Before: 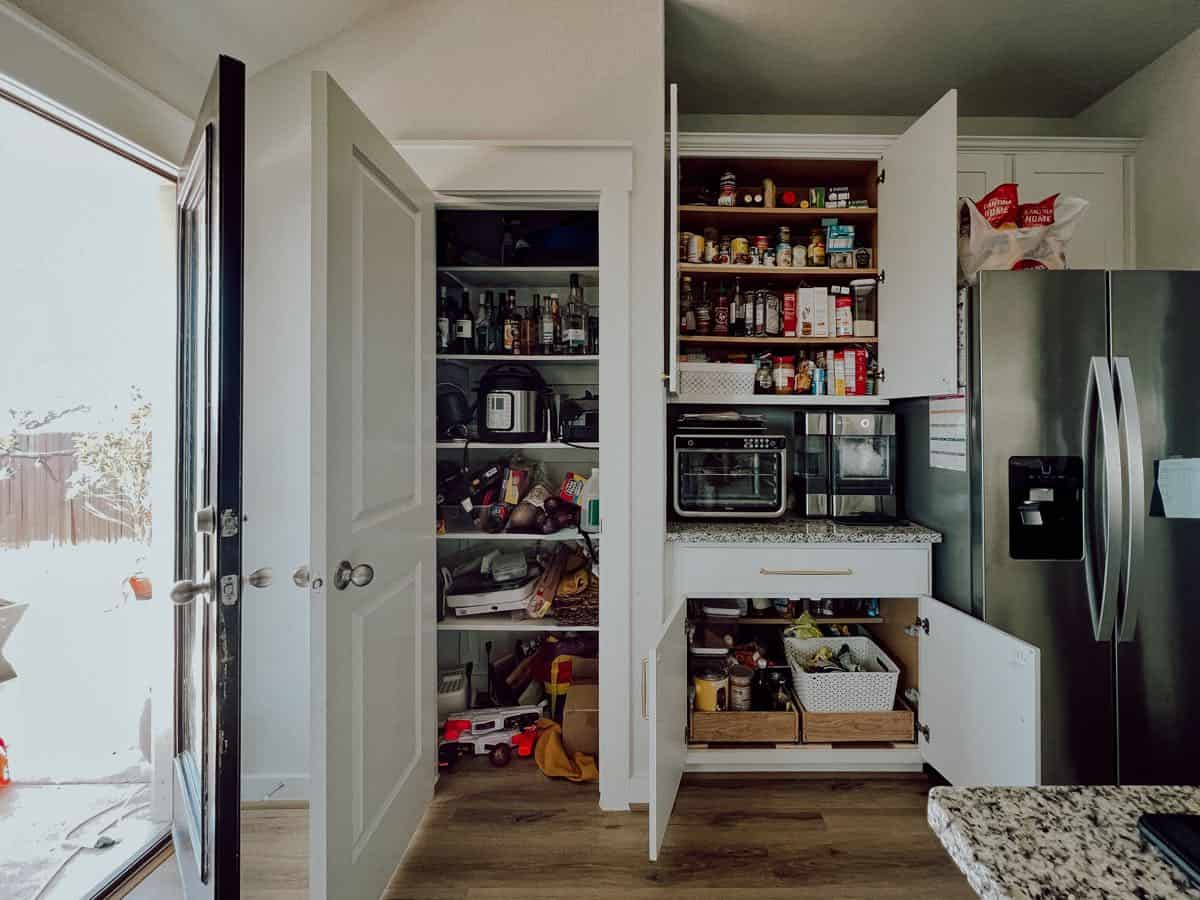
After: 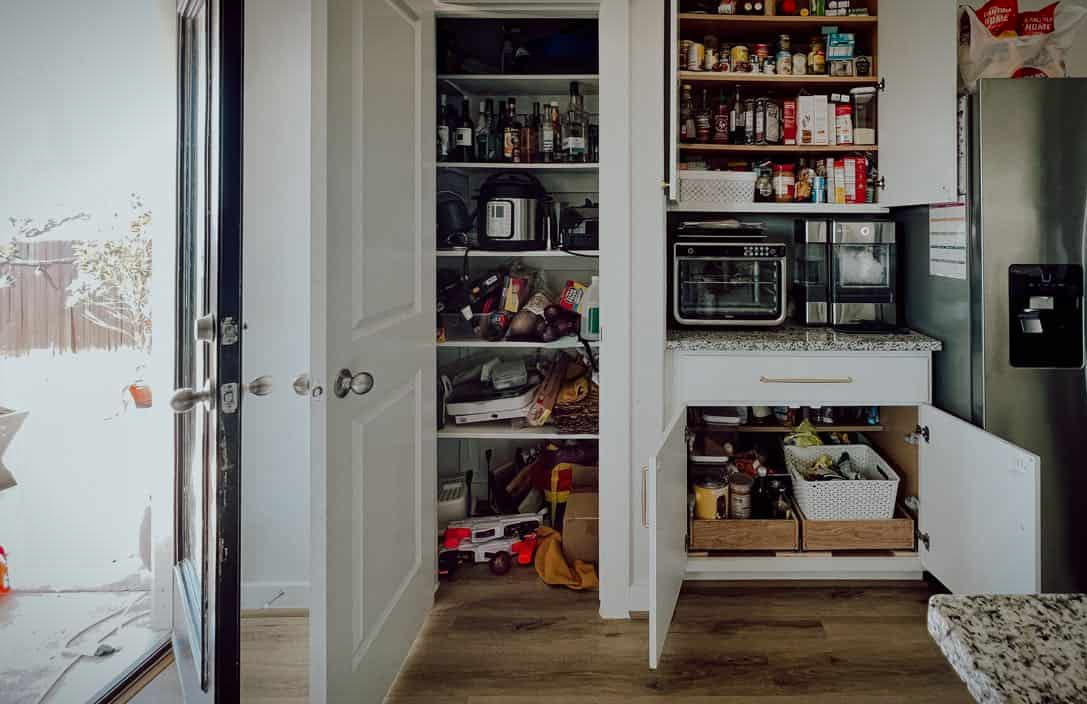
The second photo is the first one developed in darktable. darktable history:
crop: top 21.427%, right 9.373%, bottom 0.324%
vignetting: fall-off start 99.05%, fall-off radius 101.05%, brightness -0.984, saturation 0.488, width/height ratio 1.424
